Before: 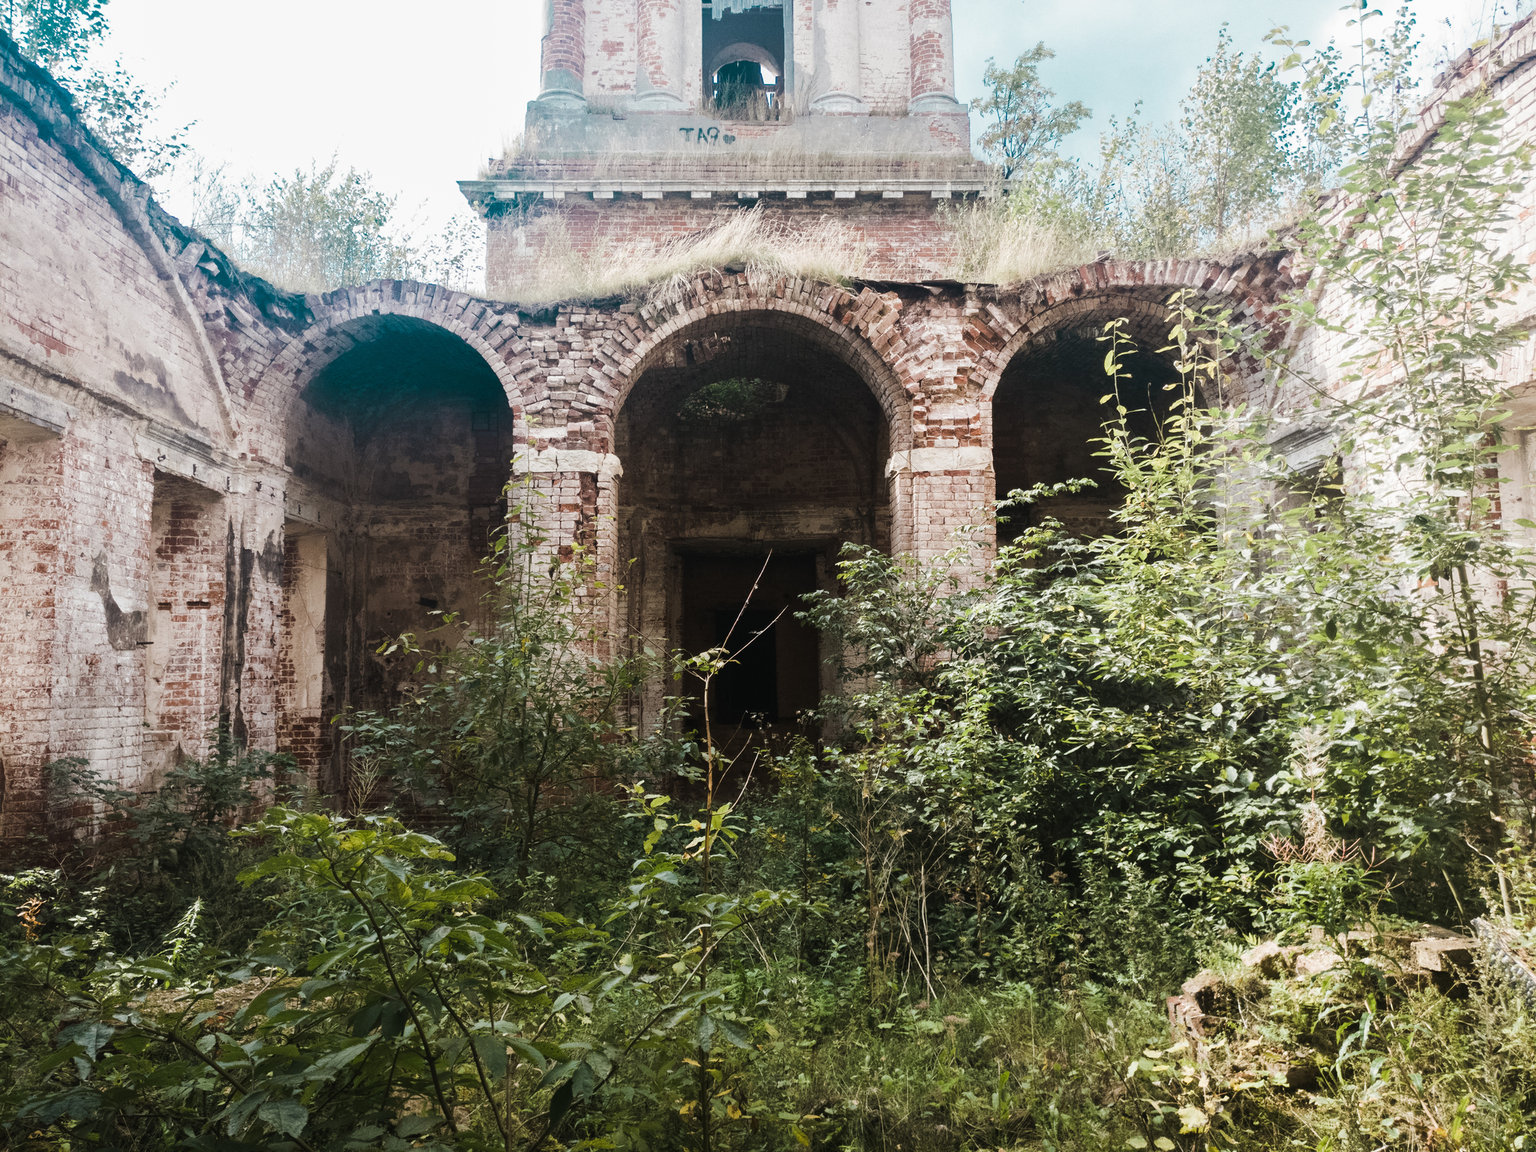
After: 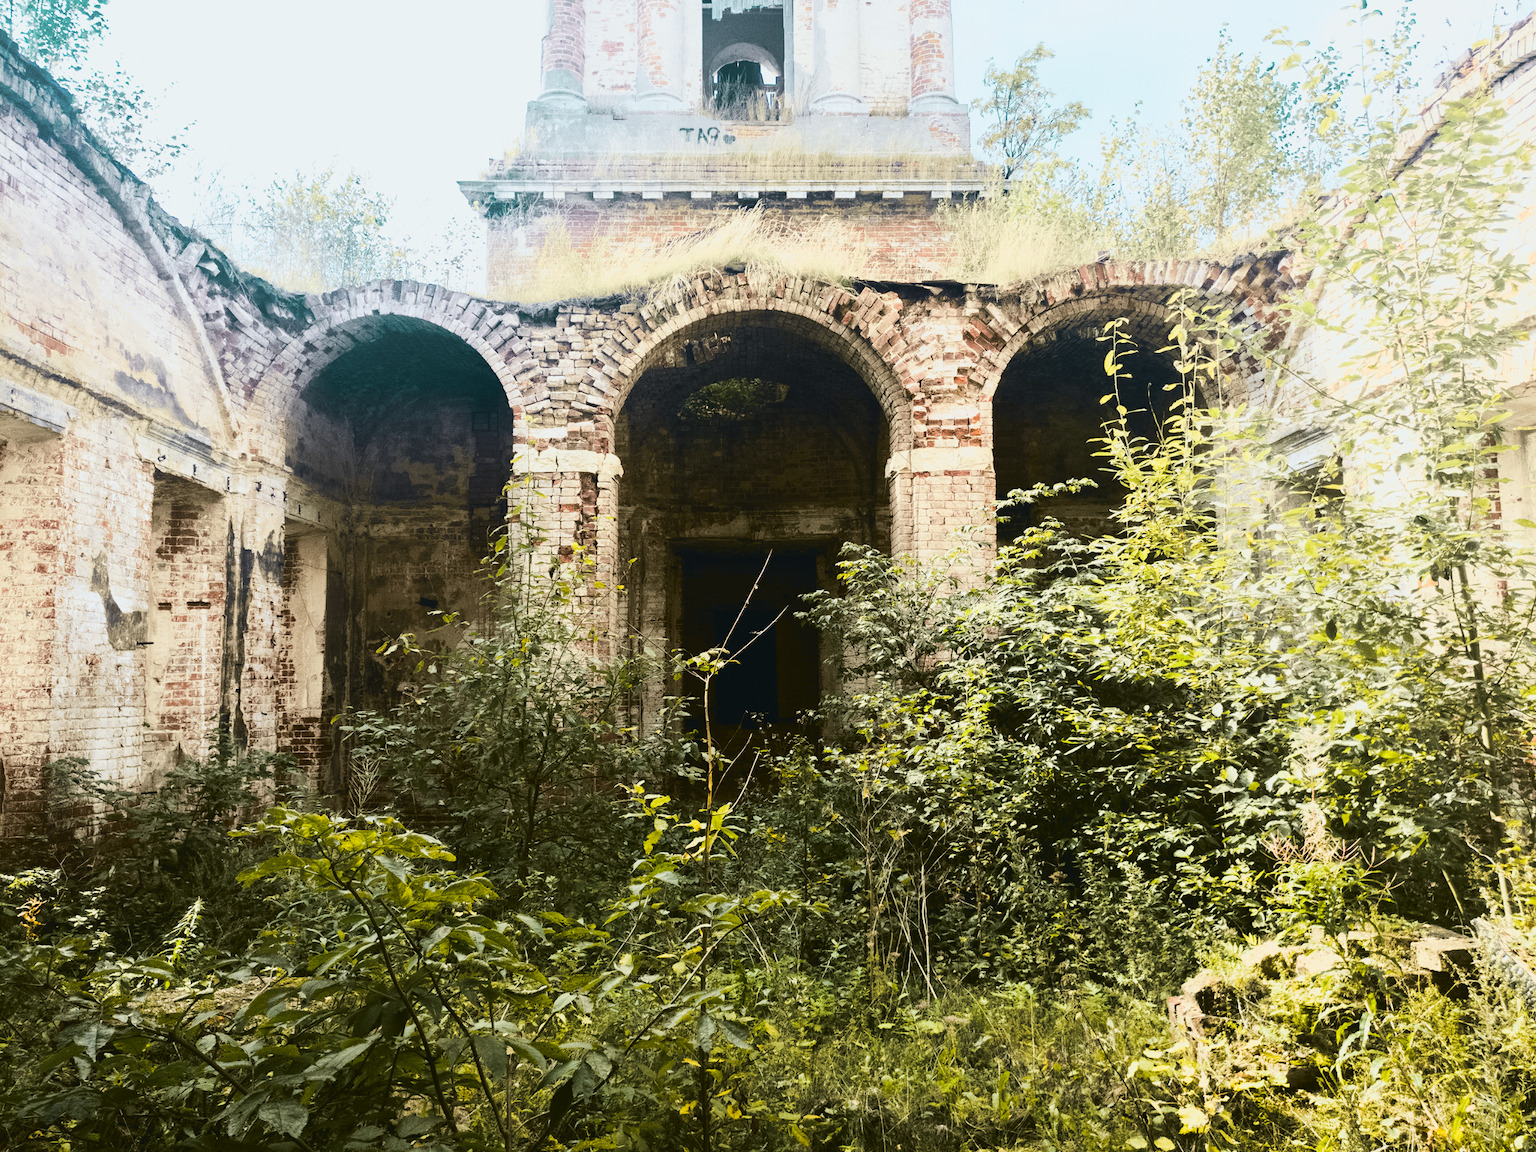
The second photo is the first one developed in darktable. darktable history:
tone curve: curves: ch0 [(0, 0.029) (0.087, 0.084) (0.227, 0.239) (0.46, 0.576) (0.657, 0.796) (0.861, 0.932) (0.997, 0.951)]; ch1 [(0, 0) (0.353, 0.344) (0.45, 0.46) (0.502, 0.494) (0.534, 0.523) (0.573, 0.576) (0.602, 0.631) (0.647, 0.669) (1, 1)]; ch2 [(0, 0) (0.333, 0.346) (0.385, 0.395) (0.44, 0.466) (0.5, 0.493) (0.521, 0.56) (0.553, 0.579) (0.573, 0.599) (0.667, 0.777) (1, 1)], color space Lab, independent channels, preserve colors none
